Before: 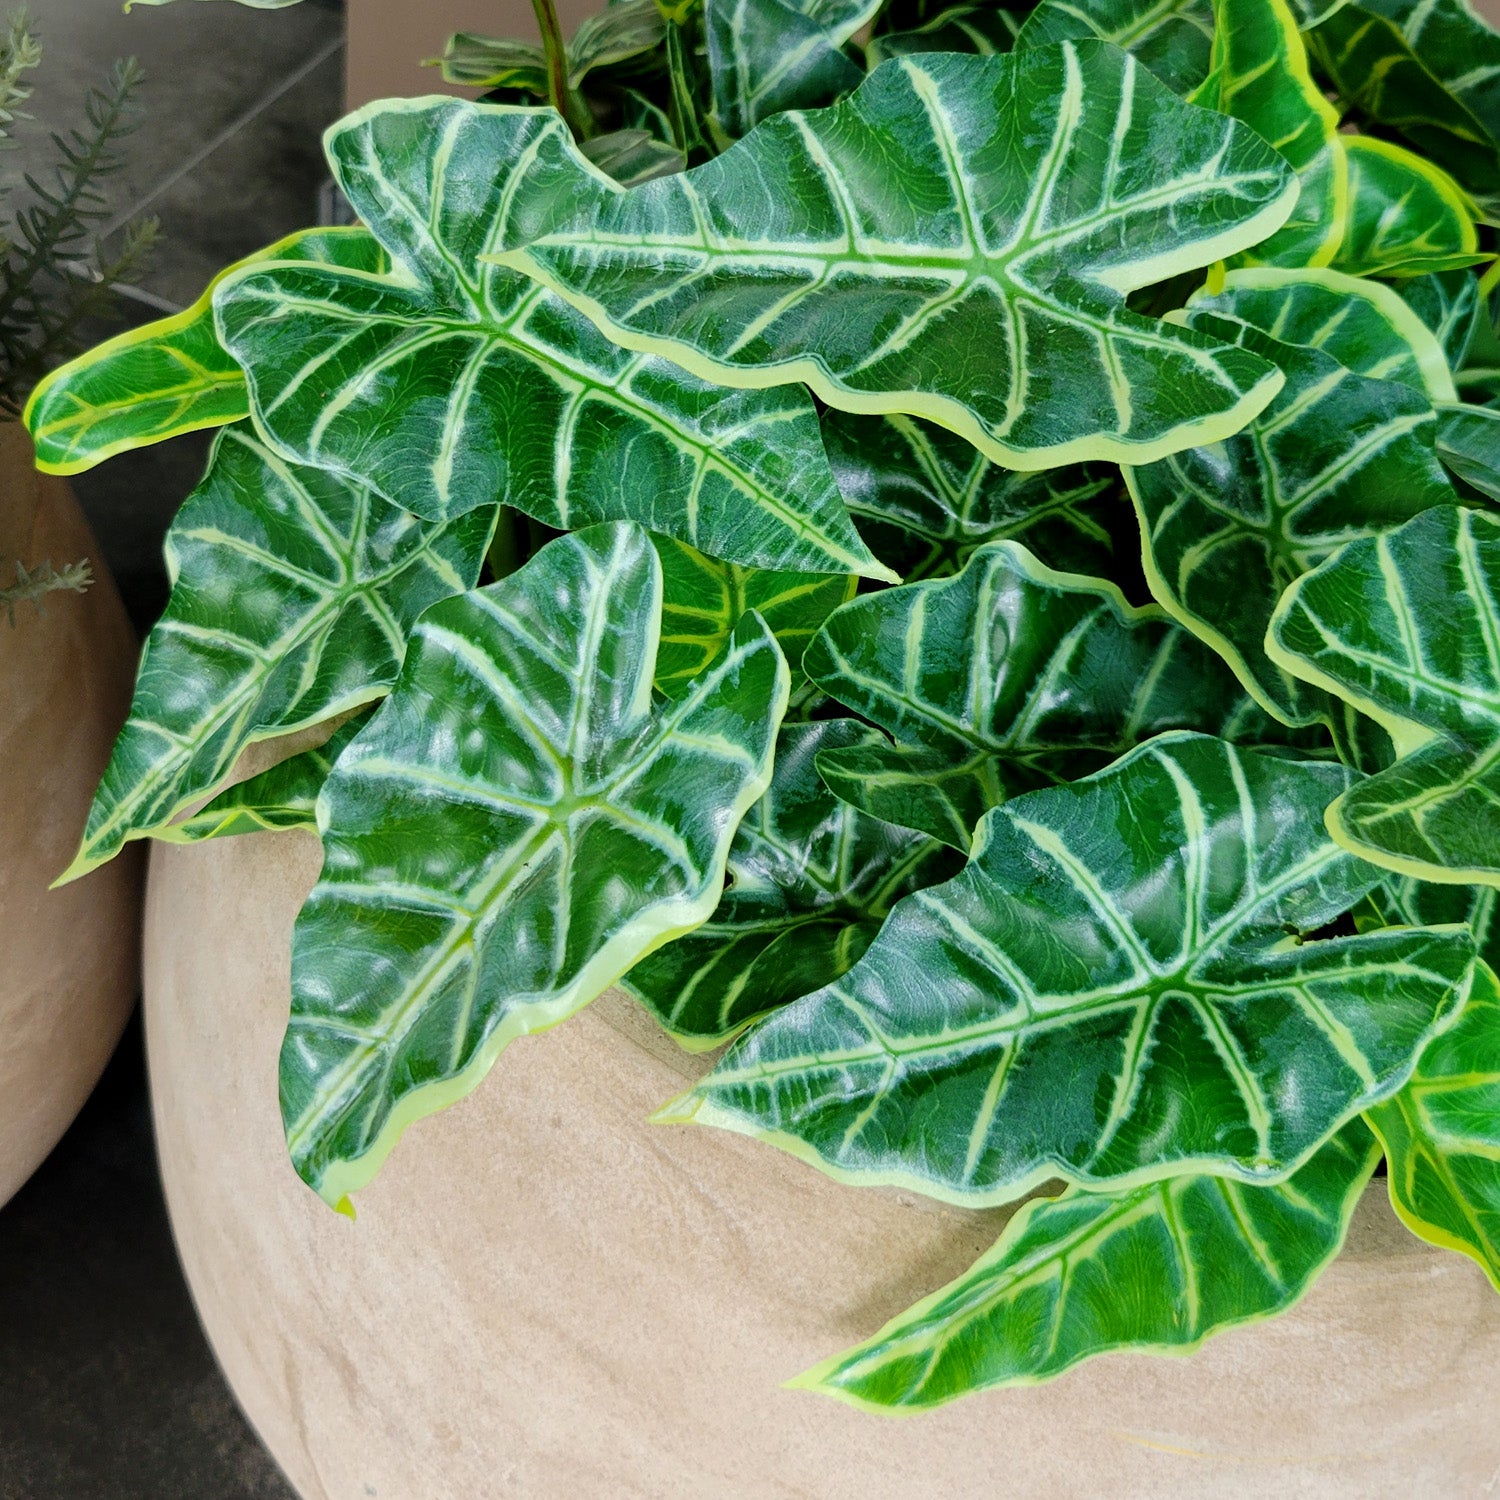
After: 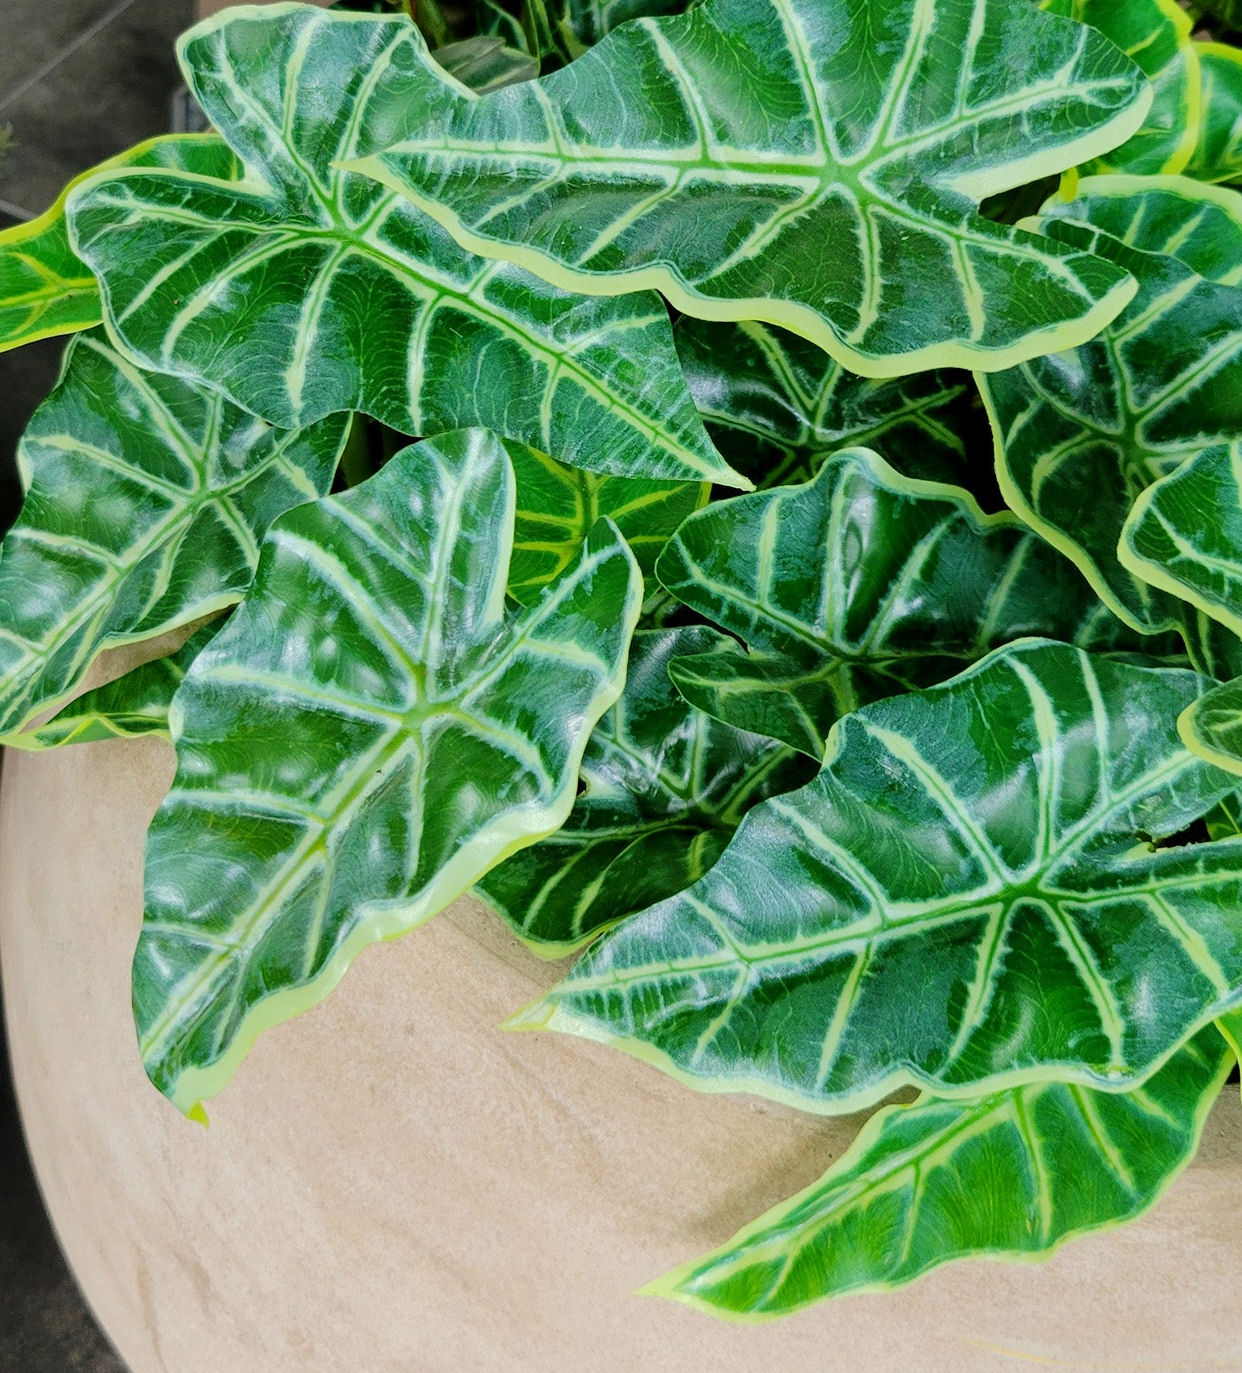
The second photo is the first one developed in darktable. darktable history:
base curve: curves: ch0 [(0, 0) (0.235, 0.266) (0.503, 0.496) (0.786, 0.72) (1, 1)]
crop: left 9.807%, top 6.259%, right 7.334%, bottom 2.177%
